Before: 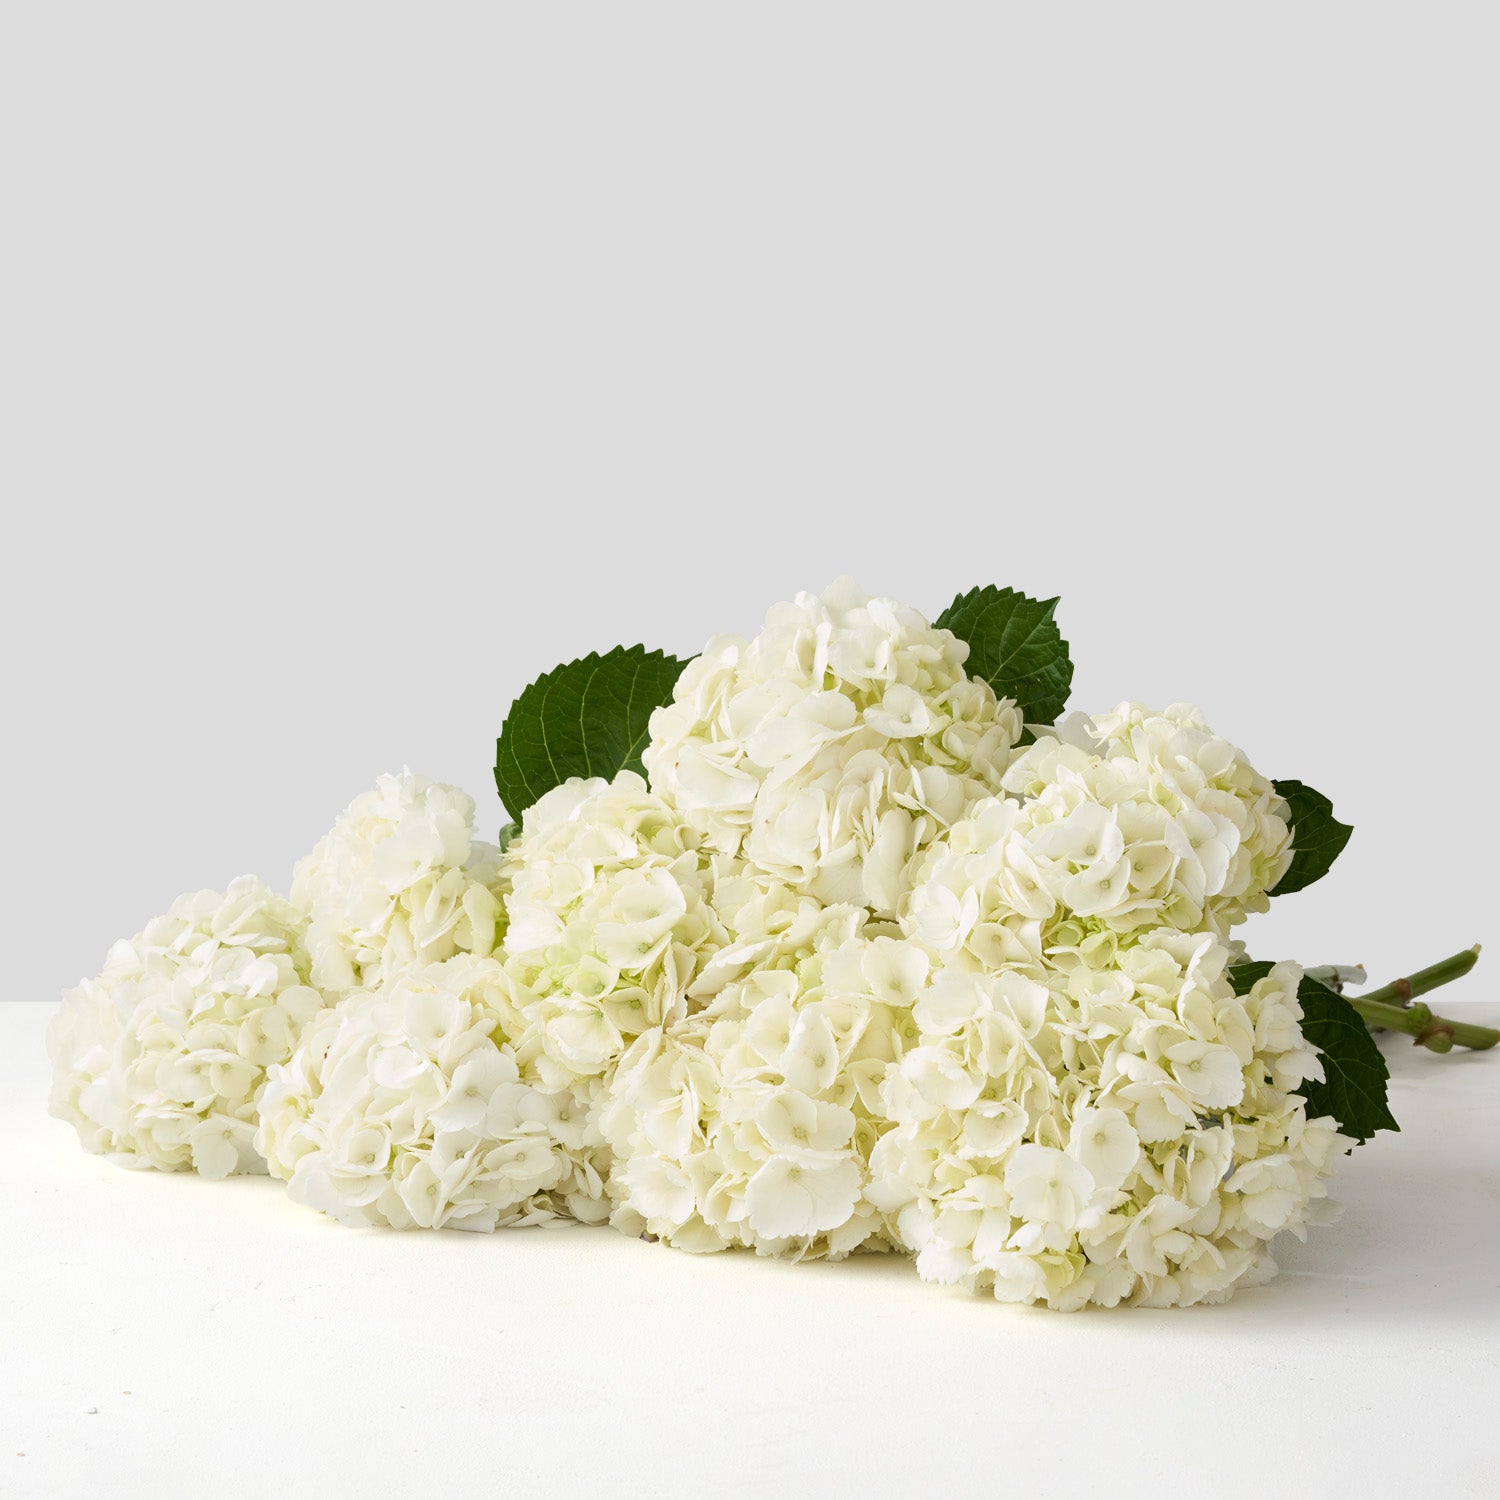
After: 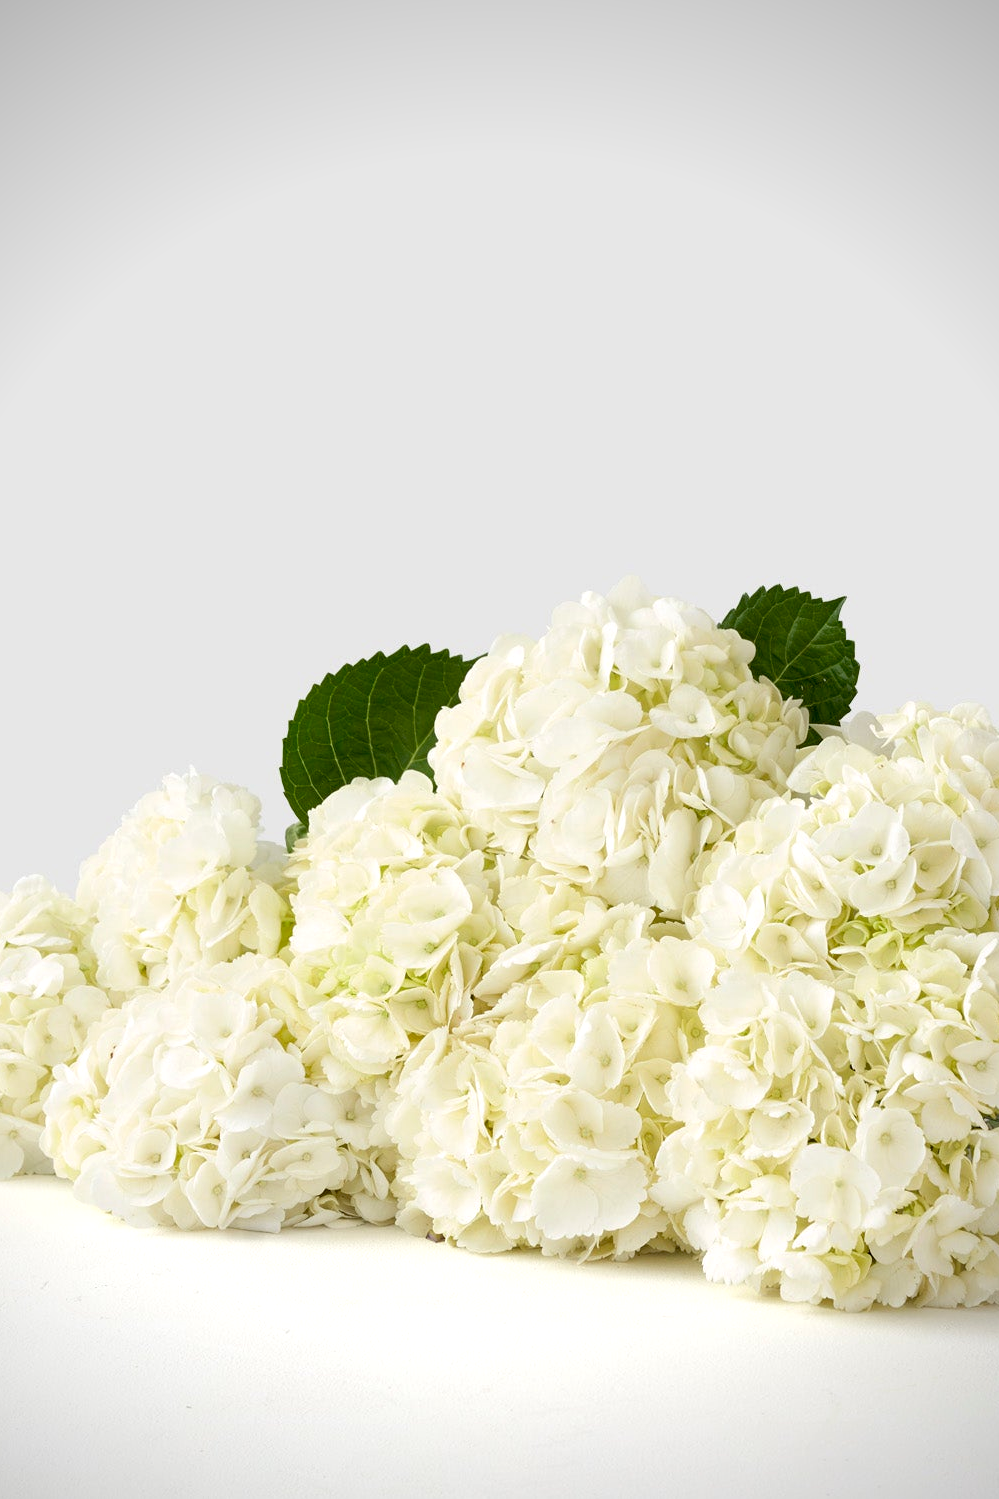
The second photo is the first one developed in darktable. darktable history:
crop and rotate: left 14.318%, right 19.074%
vignetting: saturation -0.001, unbound false
exposure: black level correction 0.007, exposure 0.155 EV, compensate highlight preservation false
